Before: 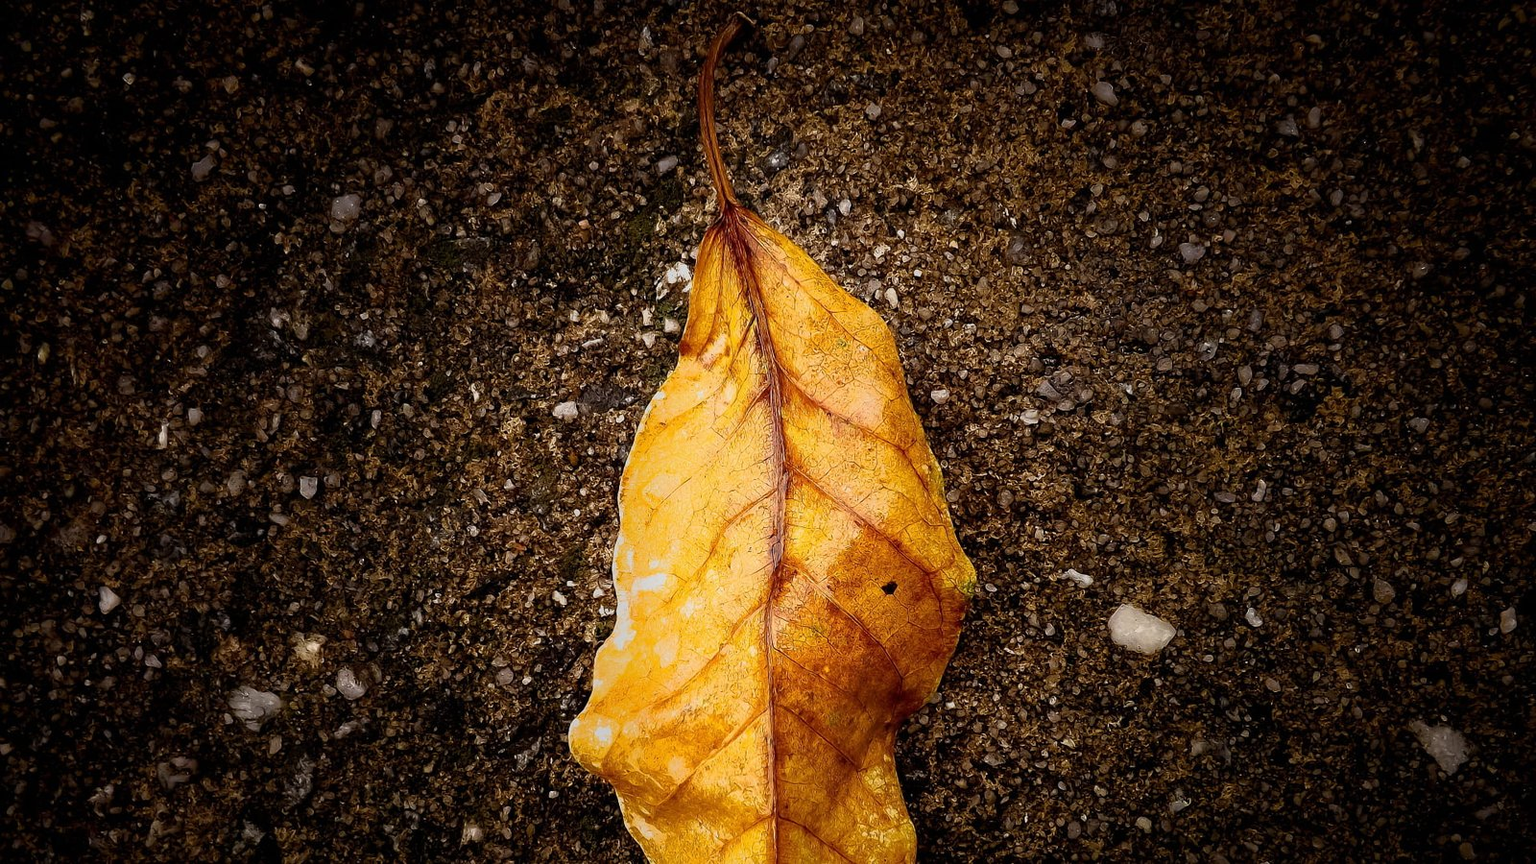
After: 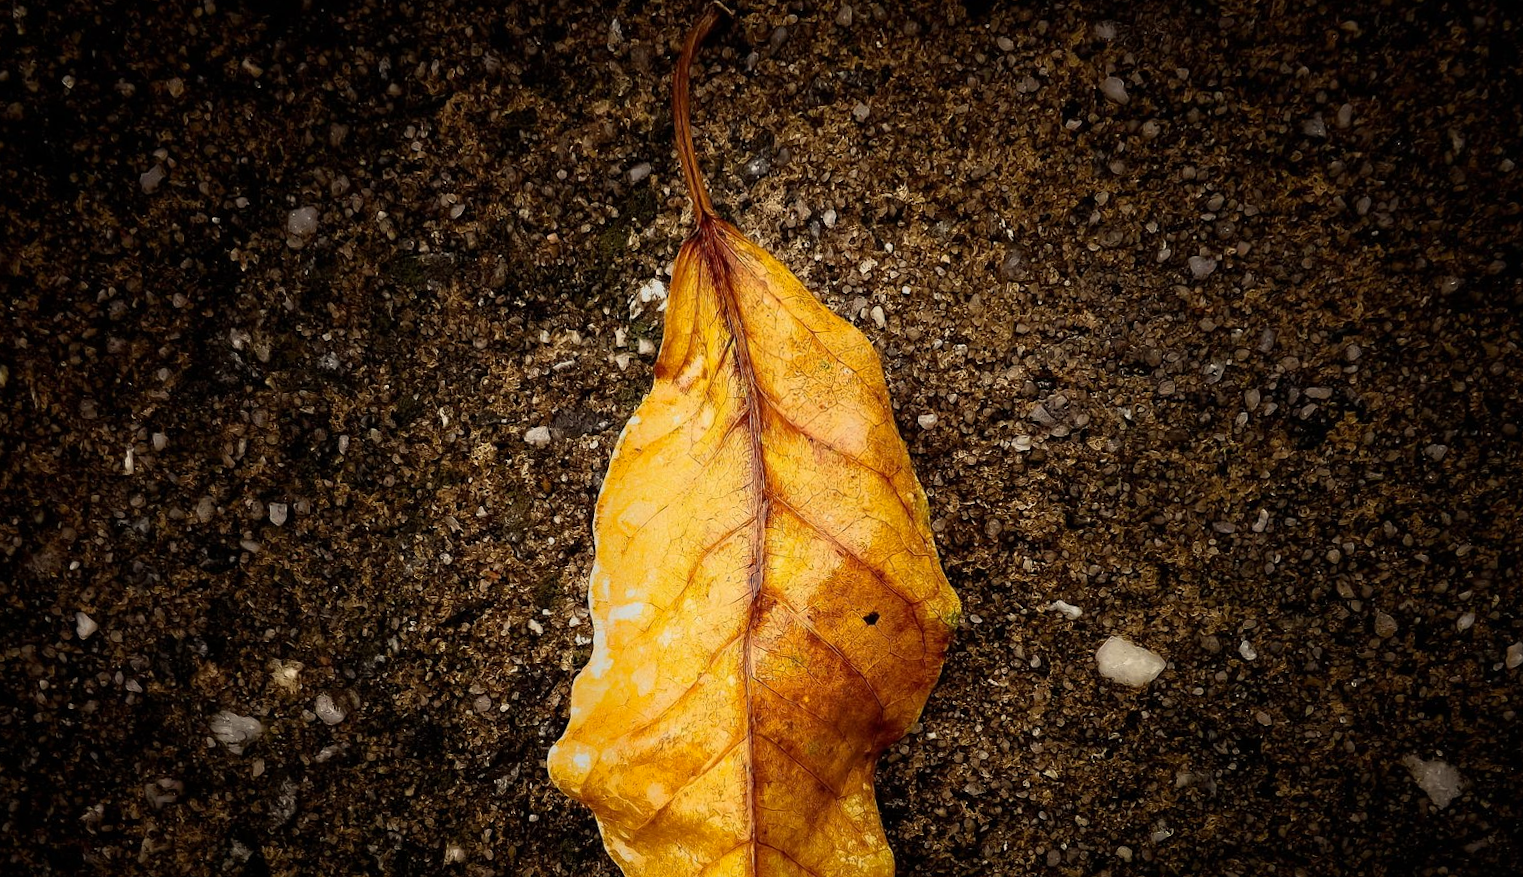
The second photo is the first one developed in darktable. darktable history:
rgb curve: curves: ch2 [(0, 0) (0.567, 0.512) (1, 1)], mode RGB, independent channels
rotate and perspective: rotation 0.074°, lens shift (vertical) 0.096, lens shift (horizontal) -0.041, crop left 0.043, crop right 0.952, crop top 0.024, crop bottom 0.979
